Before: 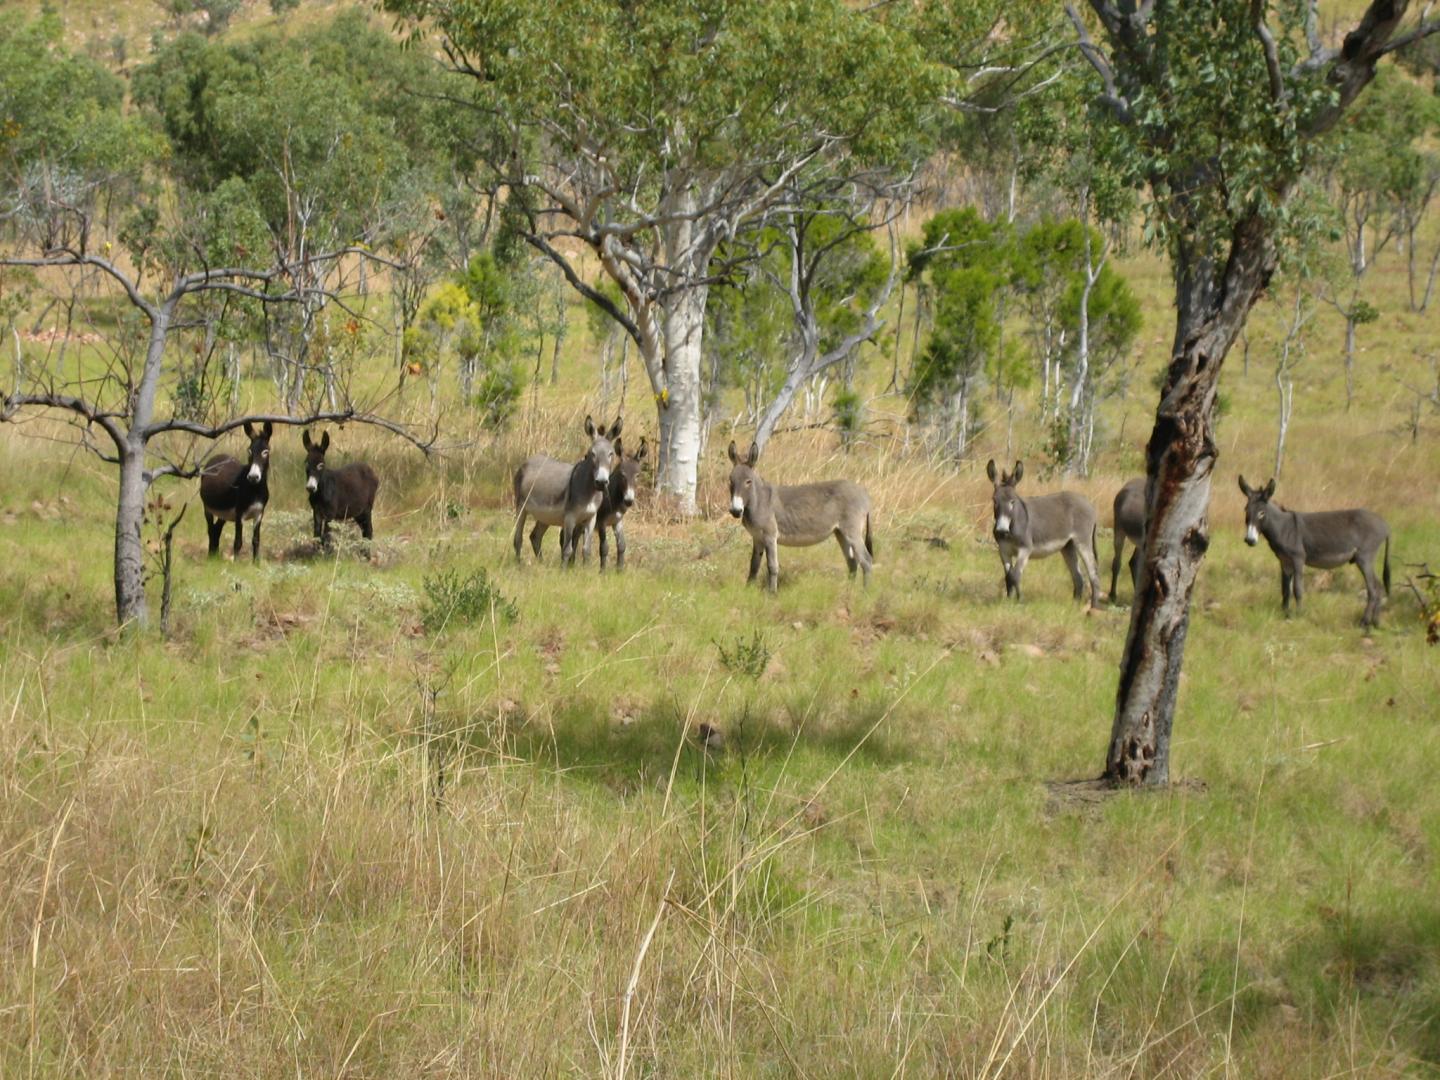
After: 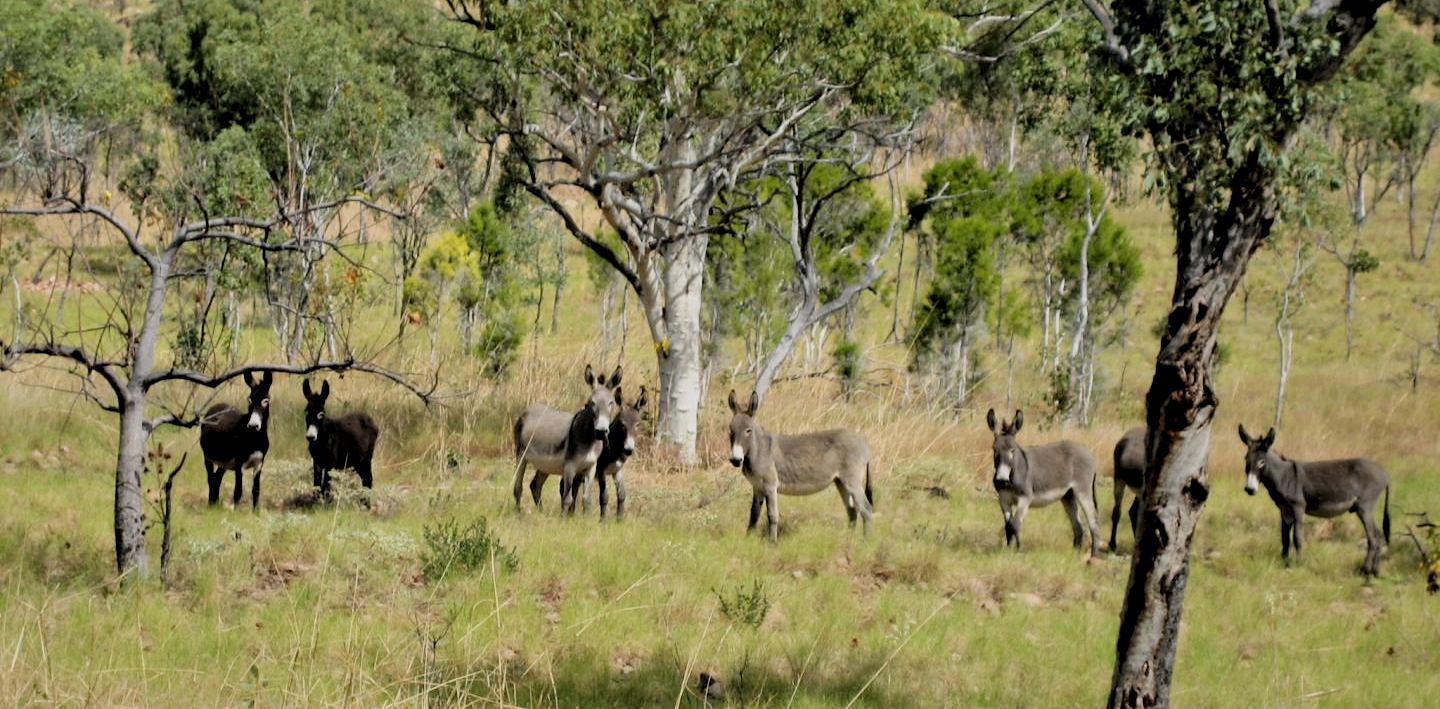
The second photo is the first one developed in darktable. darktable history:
crop and rotate: top 4.726%, bottom 29.564%
exposure: black level correction 0.001, compensate highlight preservation false
local contrast: mode bilateral grid, contrast 30, coarseness 25, midtone range 0.2
filmic rgb: black relative exposure -4.39 EV, white relative exposure 5.04 EV, threshold 5.97 EV, hardness 2.23, latitude 40.6%, contrast 1.146, highlights saturation mix 11.26%, shadows ↔ highlights balance 1.04%, enable highlight reconstruction true
